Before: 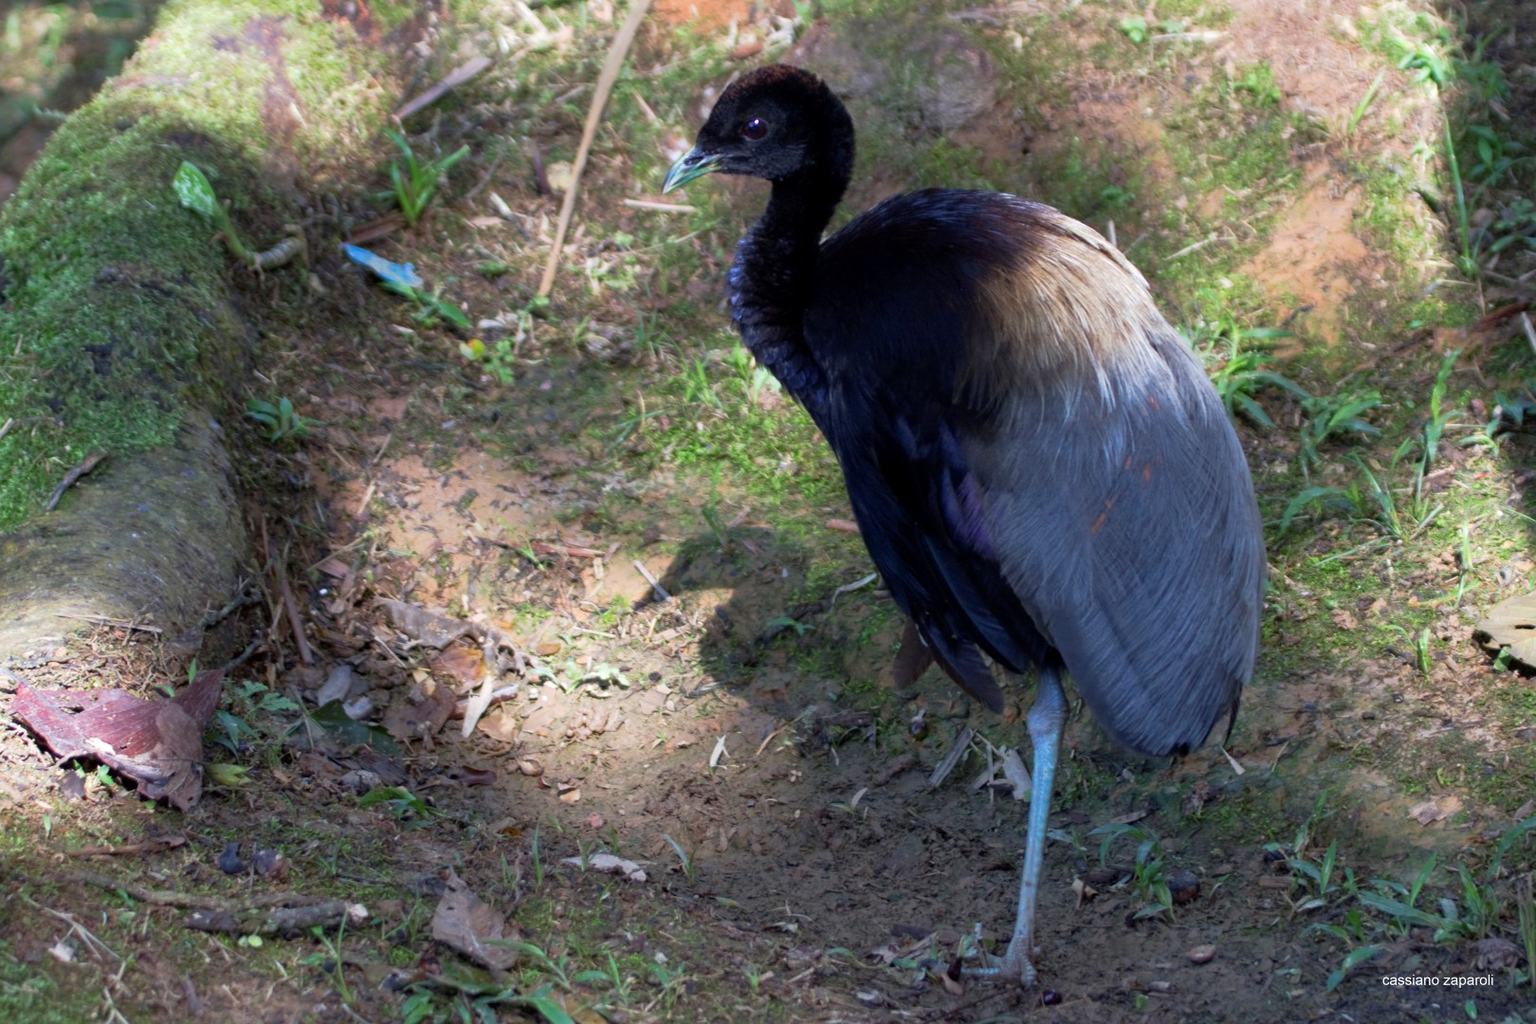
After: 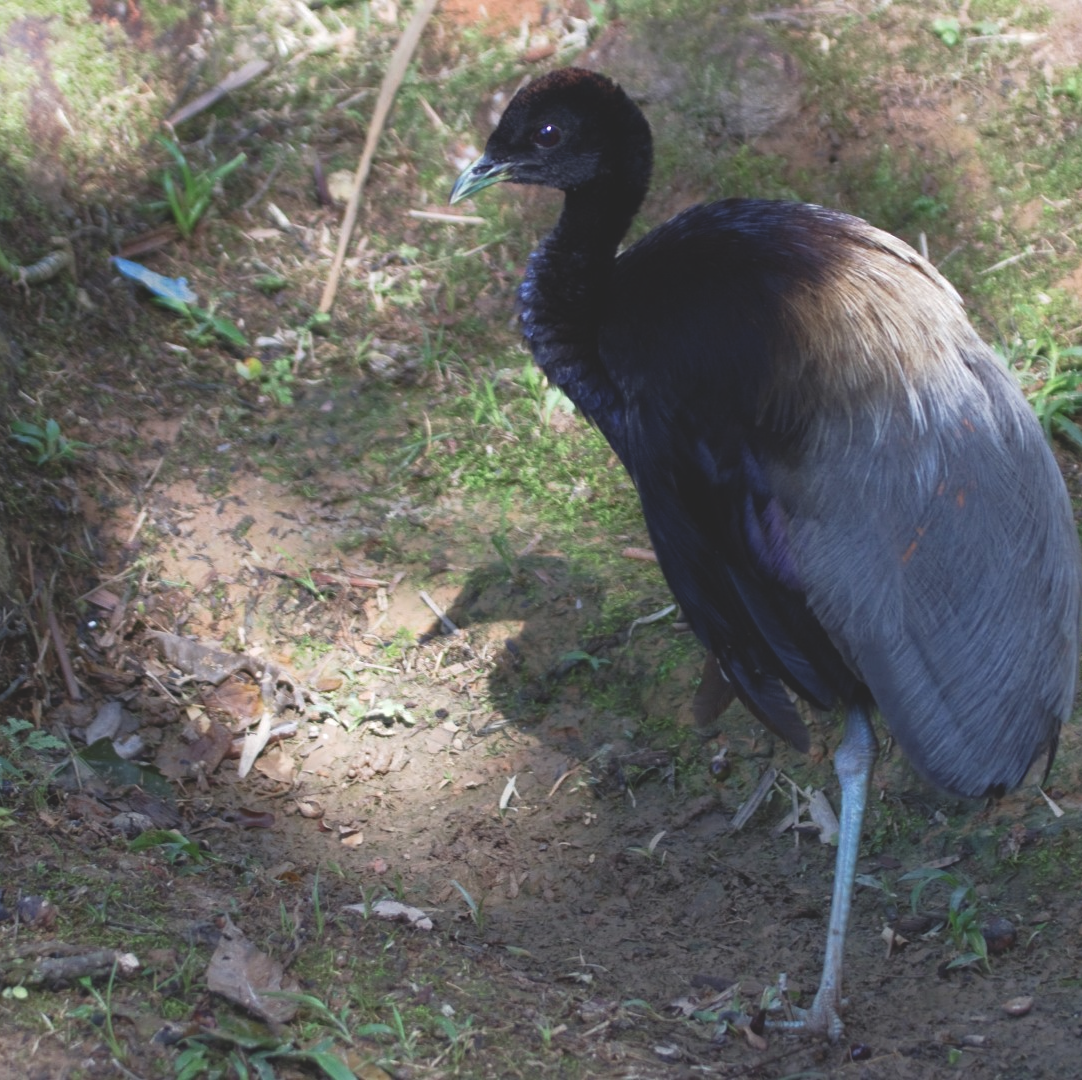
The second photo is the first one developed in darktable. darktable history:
color balance rgb: power › hue 311.89°, global offset › luminance 1.989%, linear chroma grading › shadows -7.288%, linear chroma grading › highlights -6.415%, linear chroma grading › global chroma -10.637%, linear chroma grading › mid-tones -7.864%, perceptual saturation grading › global saturation 0.817%, perceptual saturation grading › highlights -15.316%, perceptual saturation grading › shadows 24.149%
crop: left 15.415%, right 17.778%
